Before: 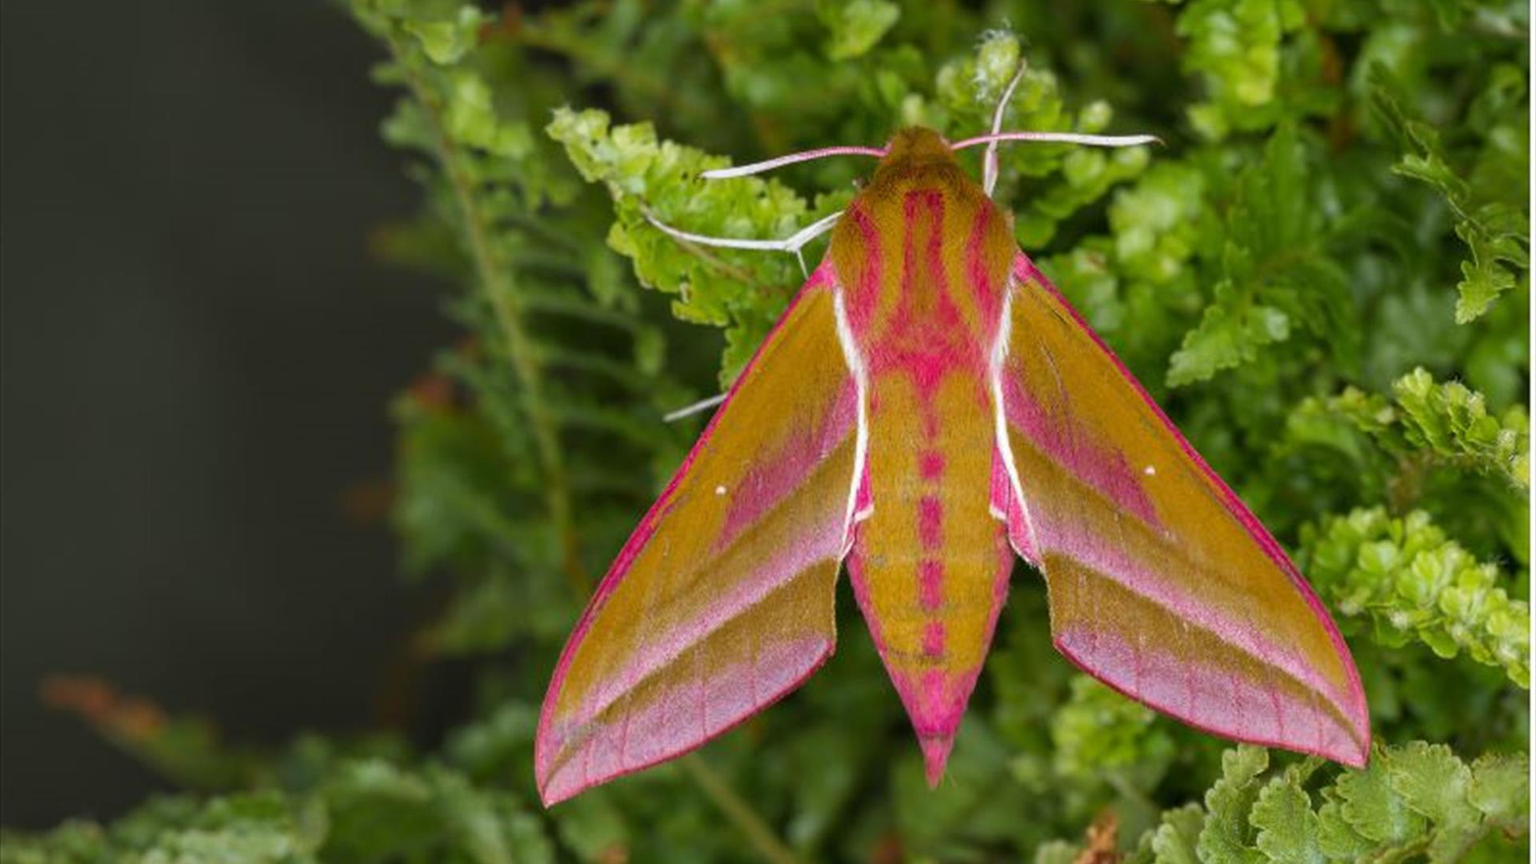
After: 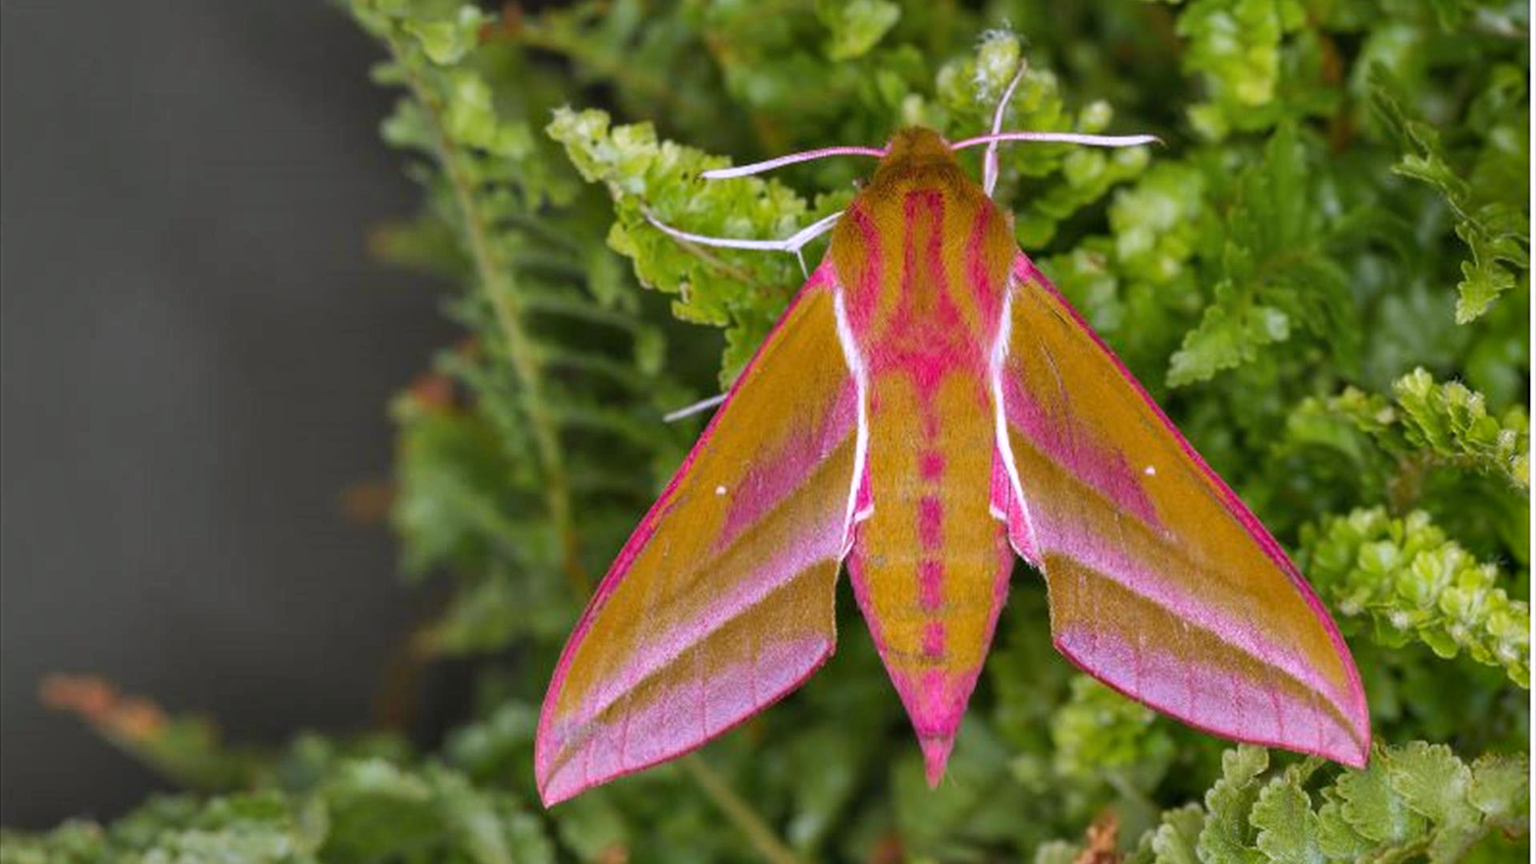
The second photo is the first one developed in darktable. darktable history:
shadows and highlights: shadows 60, highlights -60.23, soften with gaussian
white balance: red 1.042, blue 1.17
rgb levels: preserve colors max RGB
